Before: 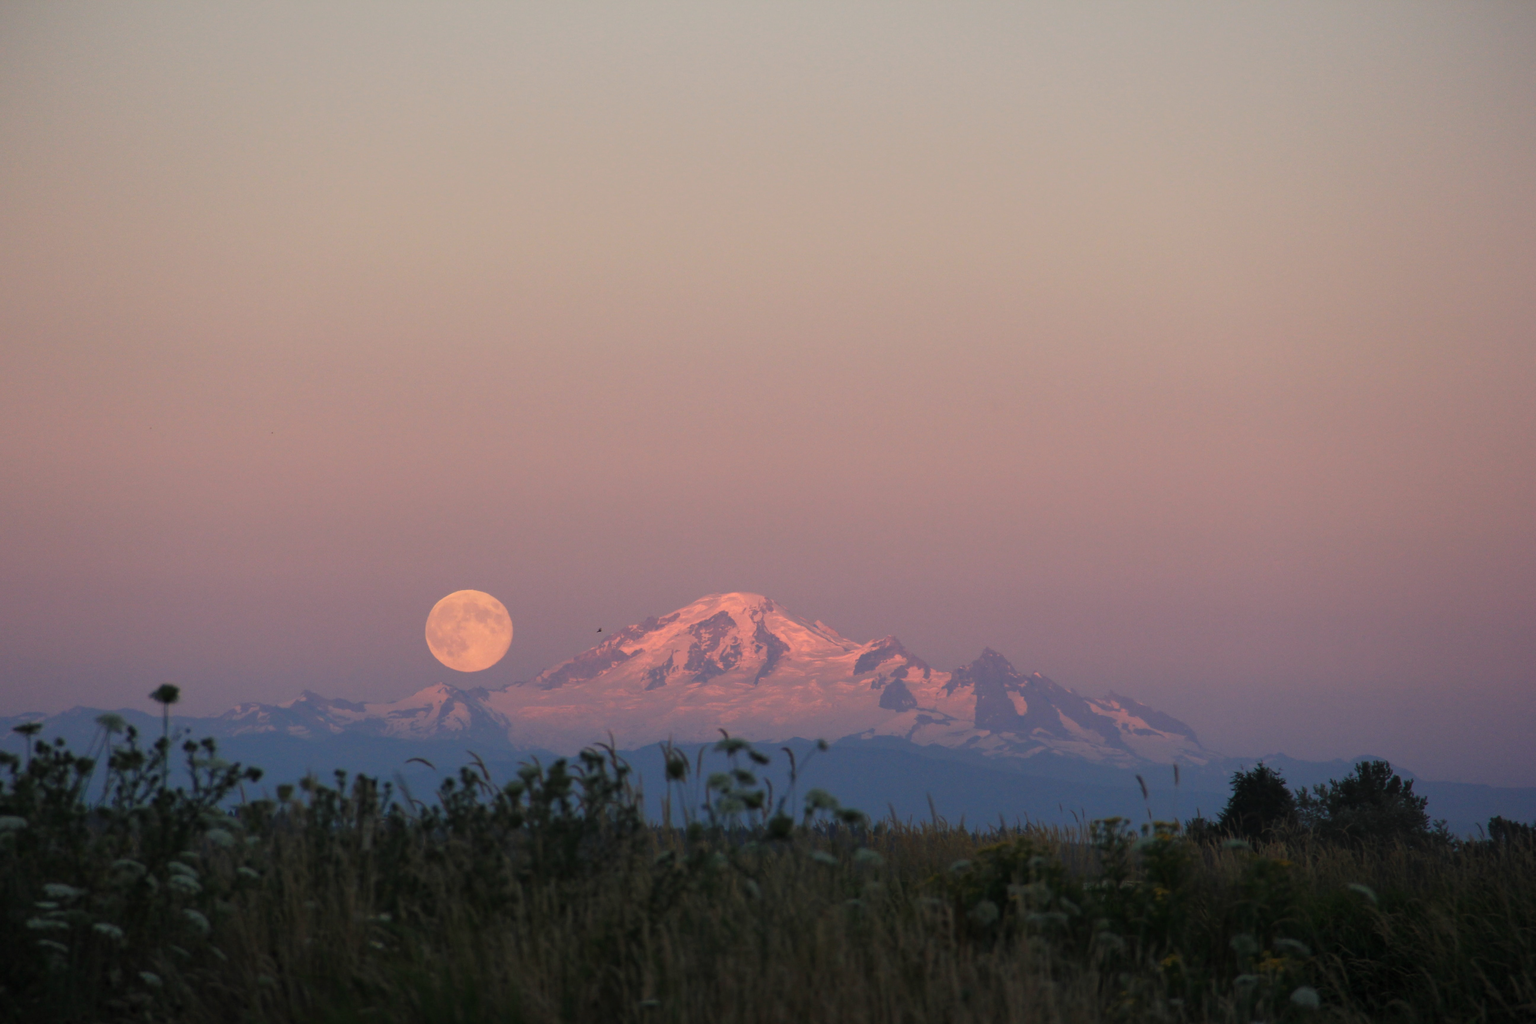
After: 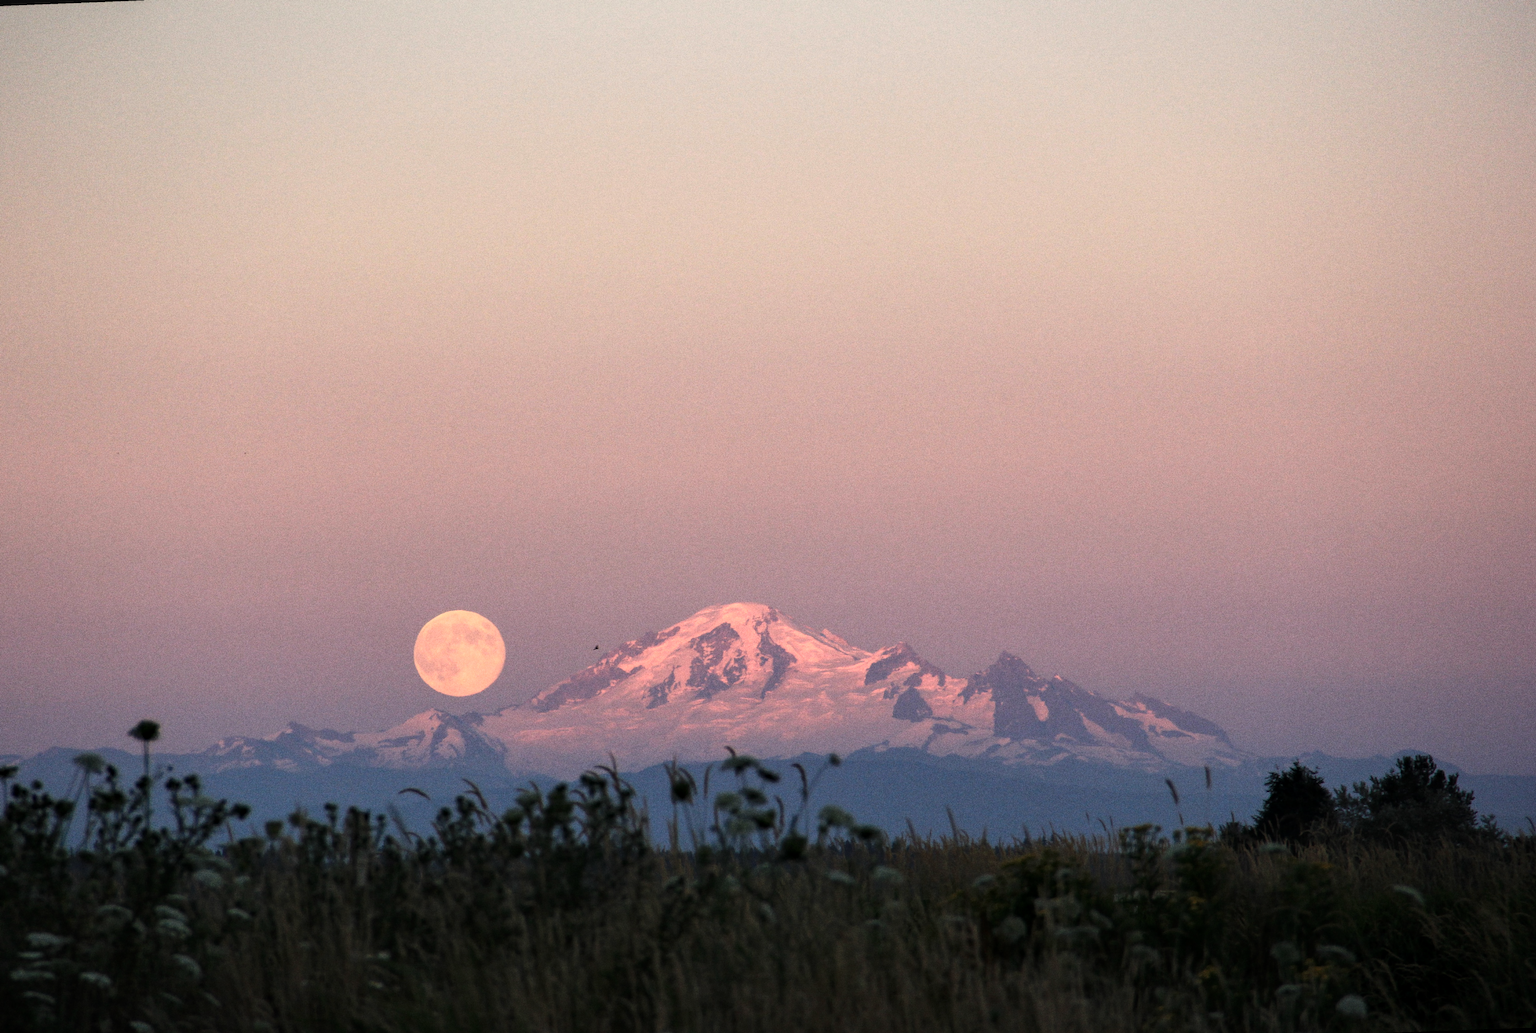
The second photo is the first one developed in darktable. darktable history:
local contrast: on, module defaults
tone equalizer: -8 EV -0.75 EV, -7 EV -0.7 EV, -6 EV -0.6 EV, -5 EV -0.4 EV, -3 EV 0.4 EV, -2 EV 0.6 EV, -1 EV 0.7 EV, +0 EV 0.75 EV, edges refinement/feathering 500, mask exposure compensation -1.57 EV, preserve details no
grain: coarseness 0.09 ISO, strength 40%
rotate and perspective: rotation -2.12°, lens shift (vertical) 0.009, lens shift (horizontal) -0.008, automatic cropping original format, crop left 0.036, crop right 0.964, crop top 0.05, crop bottom 0.959
